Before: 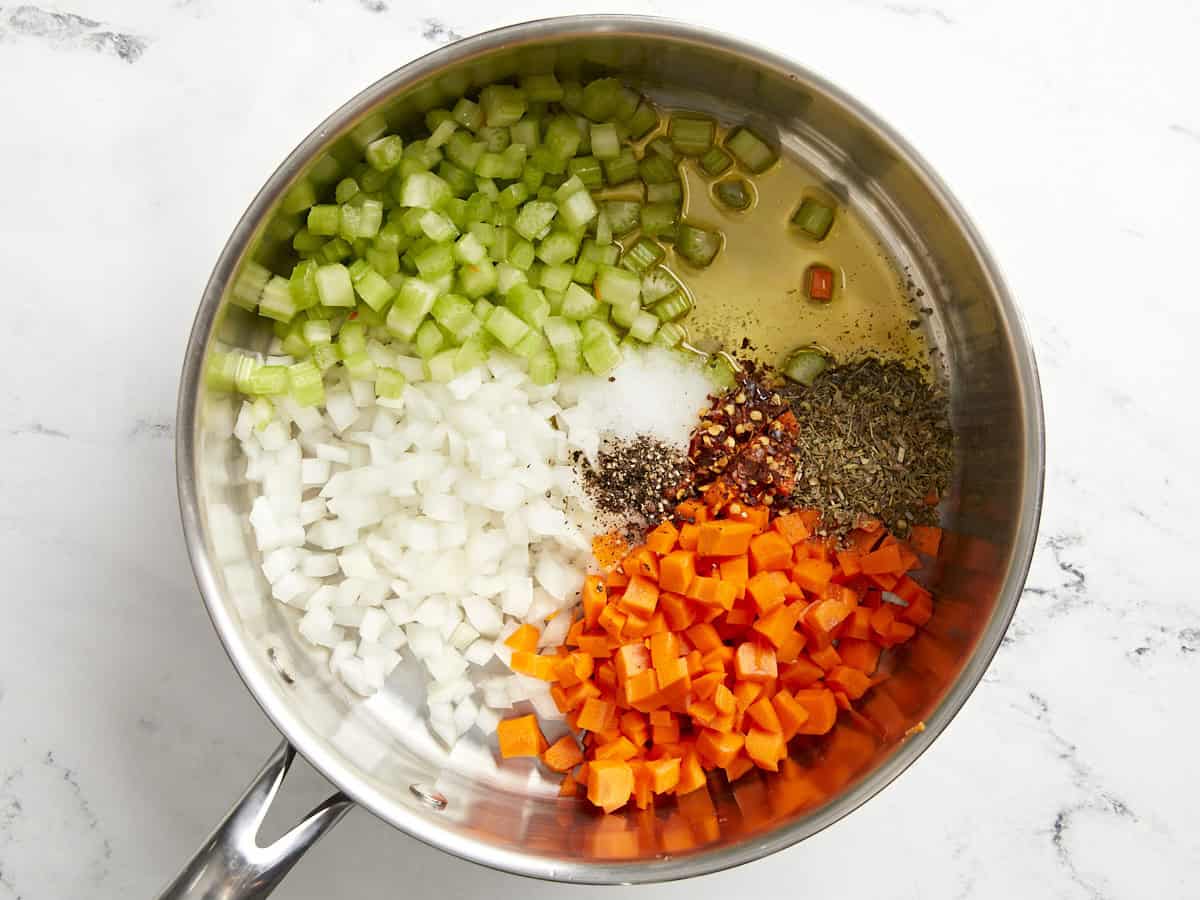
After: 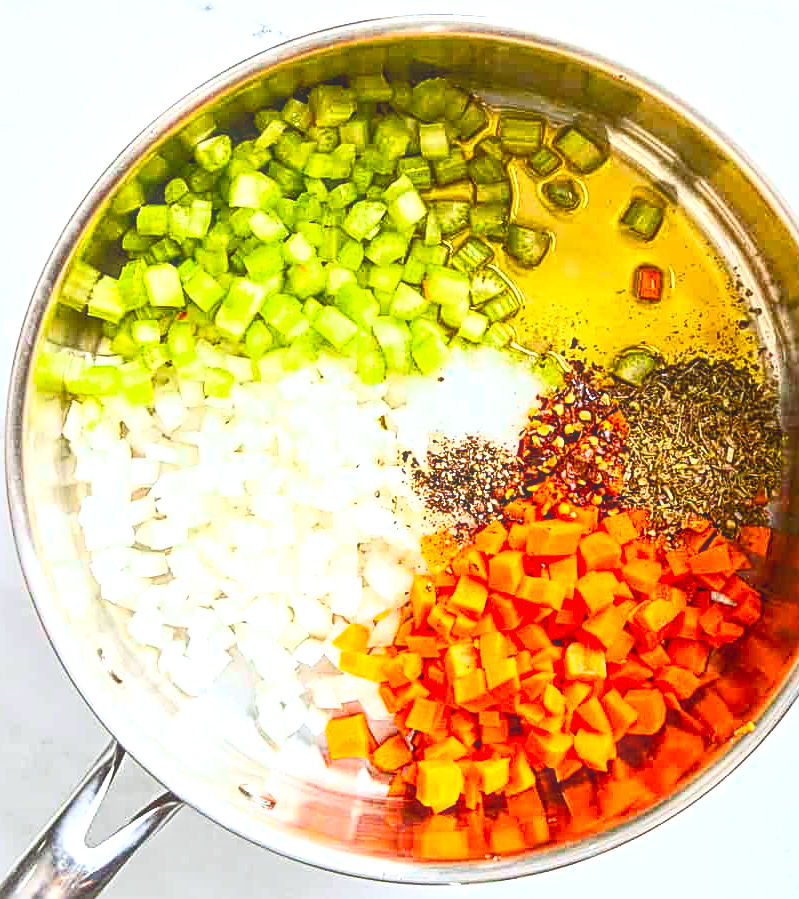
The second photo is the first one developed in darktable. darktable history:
local contrast: highlights 66%, shadows 33%, detail 166%, midtone range 0.2
exposure: black level correction 0.001, exposure 0.5 EV, compensate exposure bias true, compensate highlight preservation false
tone equalizer: on, module defaults
white balance: red 0.974, blue 1.044
contrast brightness saturation: contrast 0.4, brightness 0.1, saturation 0.21
sharpen: radius 2.584, amount 0.688
color balance rgb: perceptual saturation grading › global saturation 20%, global vibrance 20%
crop and rotate: left 14.292%, right 19.041%
